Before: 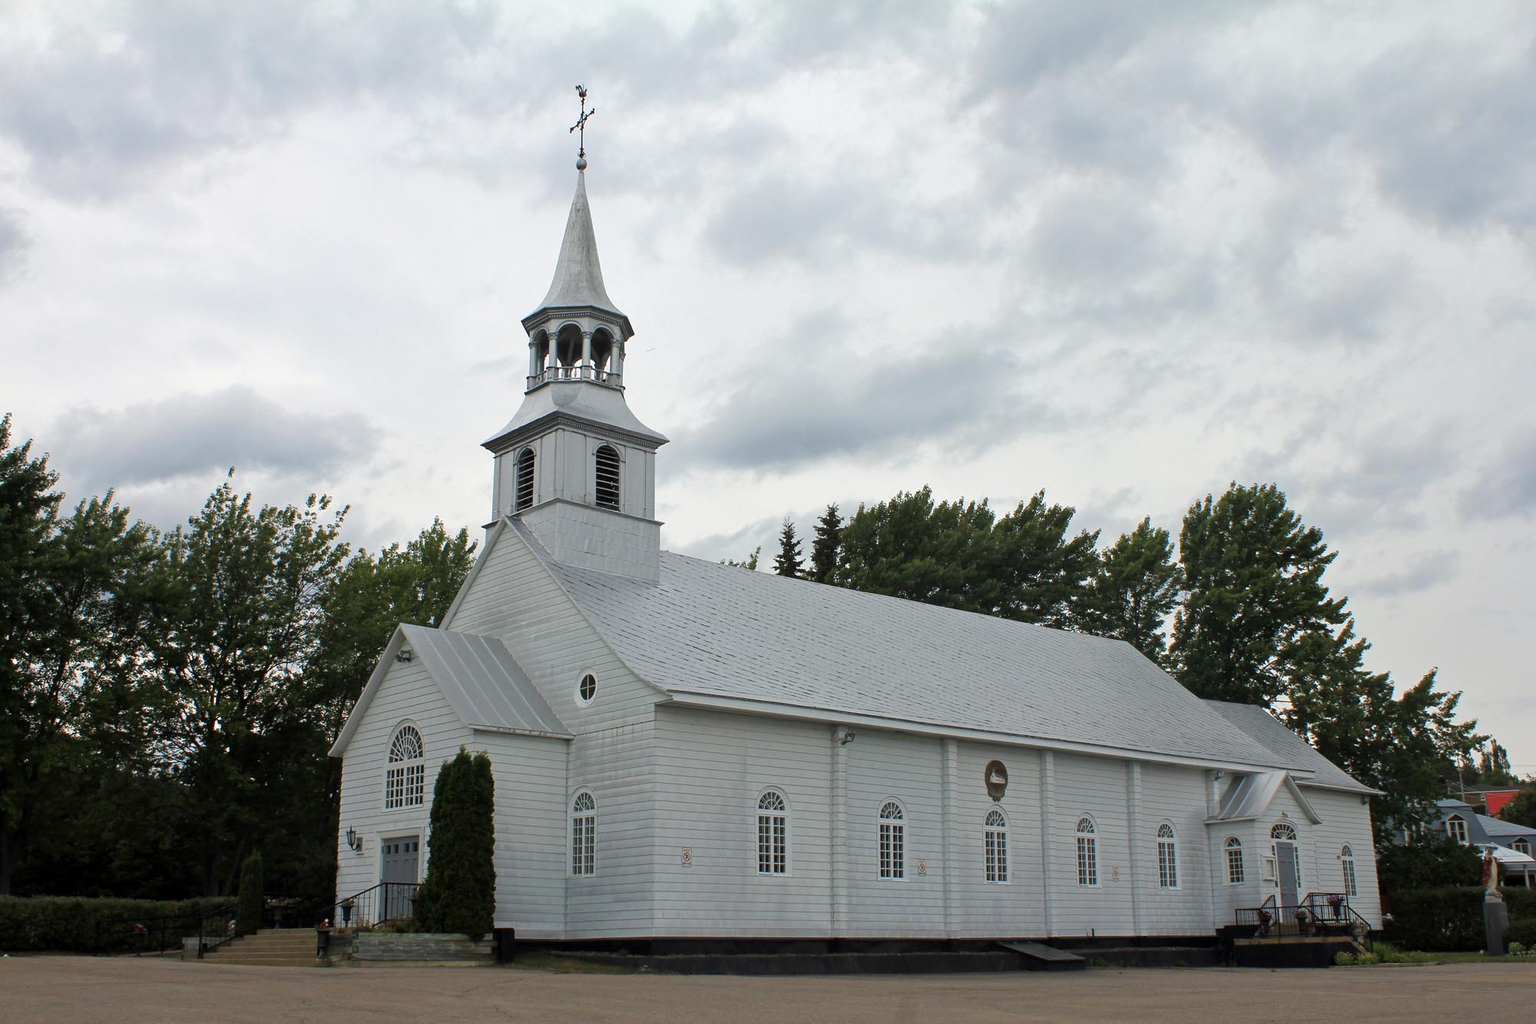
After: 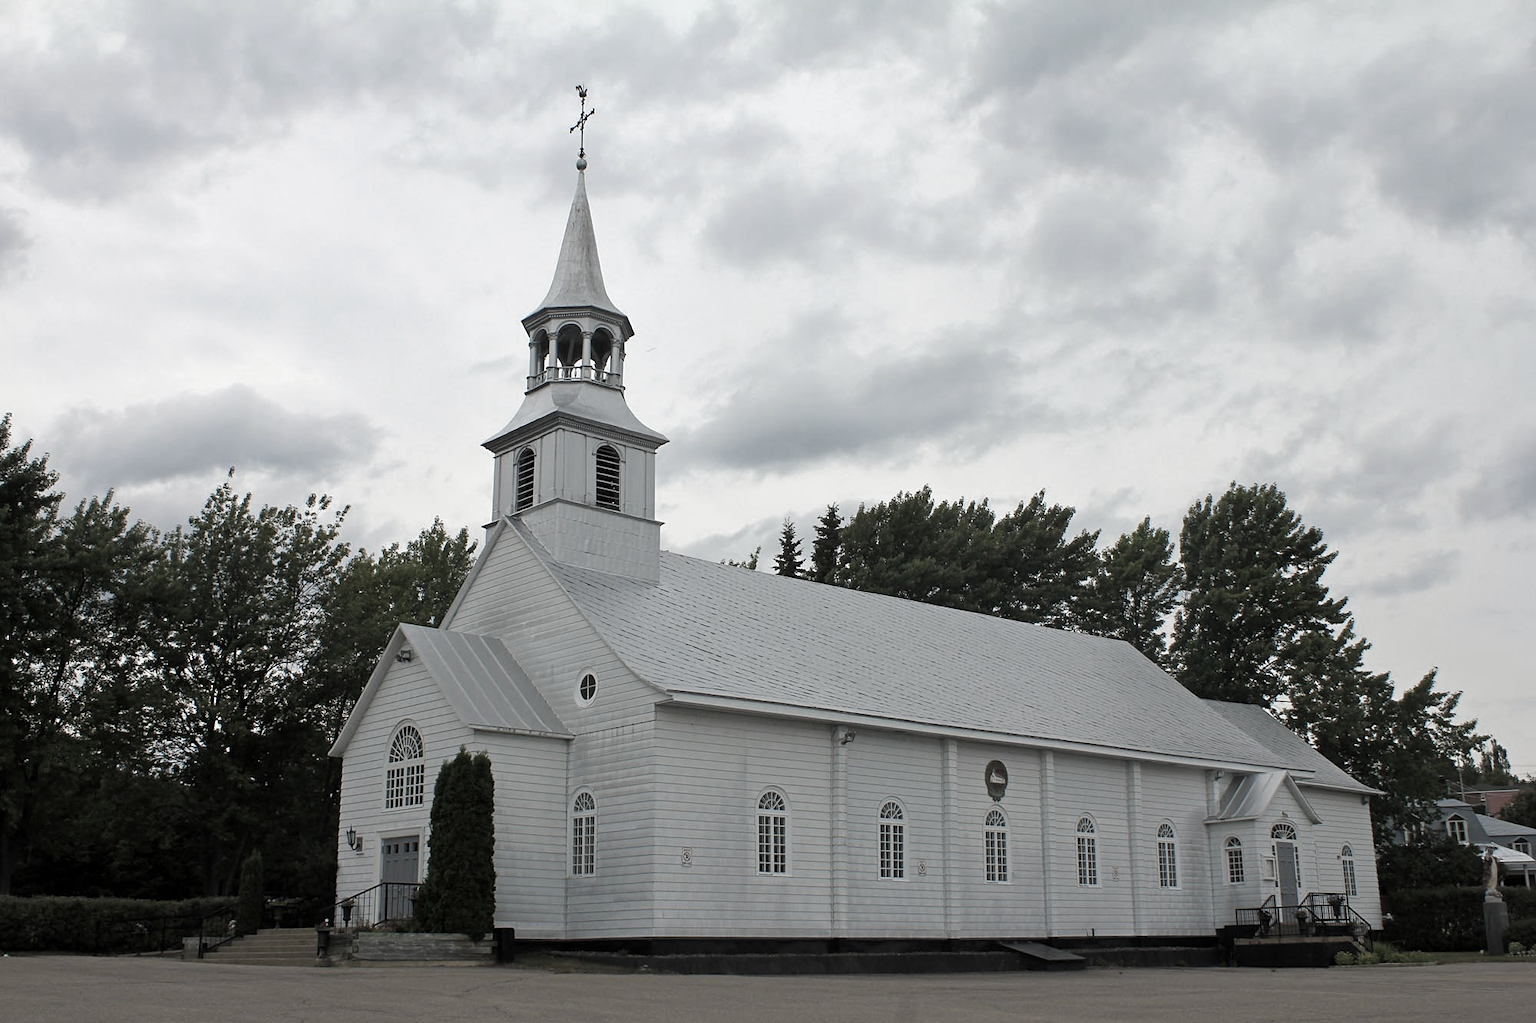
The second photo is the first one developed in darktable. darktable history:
sharpen: amount 0.209
color zones: curves: ch0 [(0, 0.487) (0.241, 0.395) (0.434, 0.373) (0.658, 0.412) (0.838, 0.487)]; ch1 [(0, 0) (0.053, 0.053) (0.211, 0.202) (0.579, 0.259) (0.781, 0.241)]
tone equalizer: edges refinement/feathering 500, mask exposure compensation -1.57 EV, preserve details no
